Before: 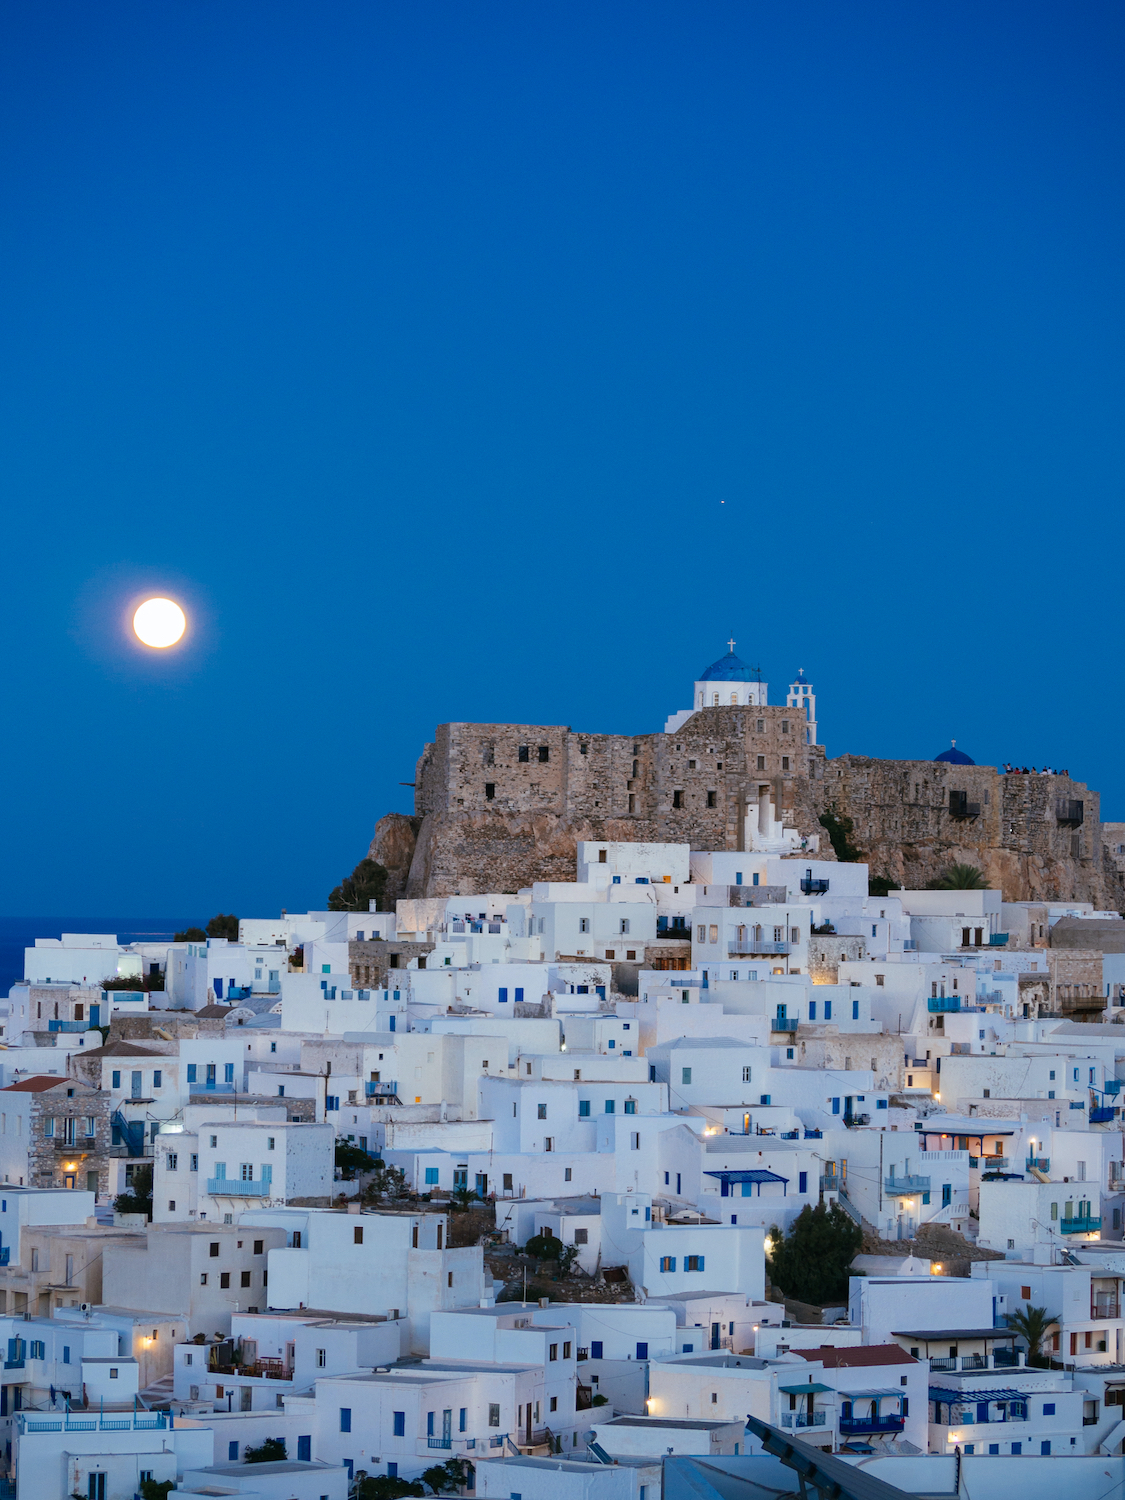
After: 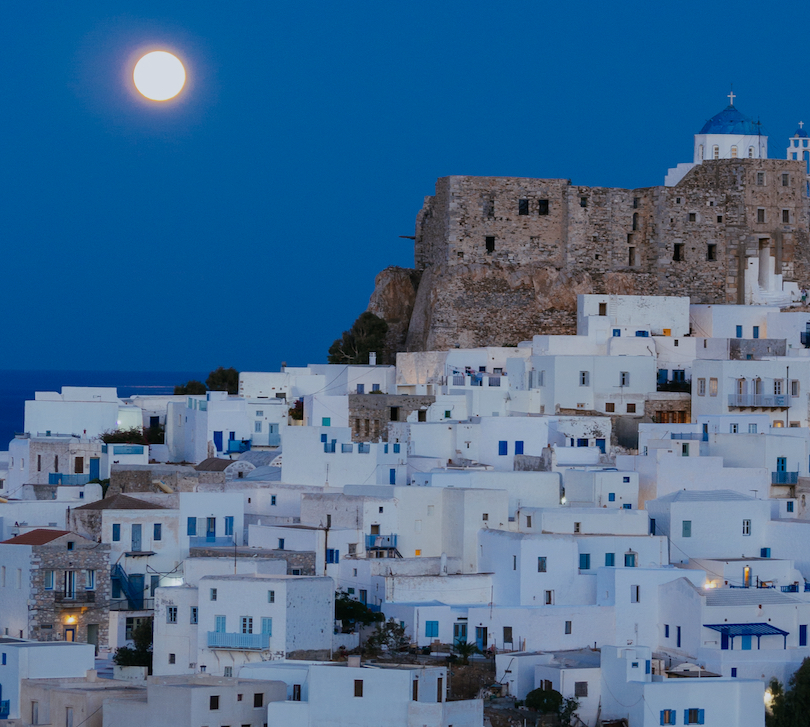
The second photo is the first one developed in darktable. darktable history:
white balance: red 0.98, blue 1.034
crop: top 36.498%, right 27.964%, bottom 14.995%
exposure: exposure -0.492 EV, compensate highlight preservation false
